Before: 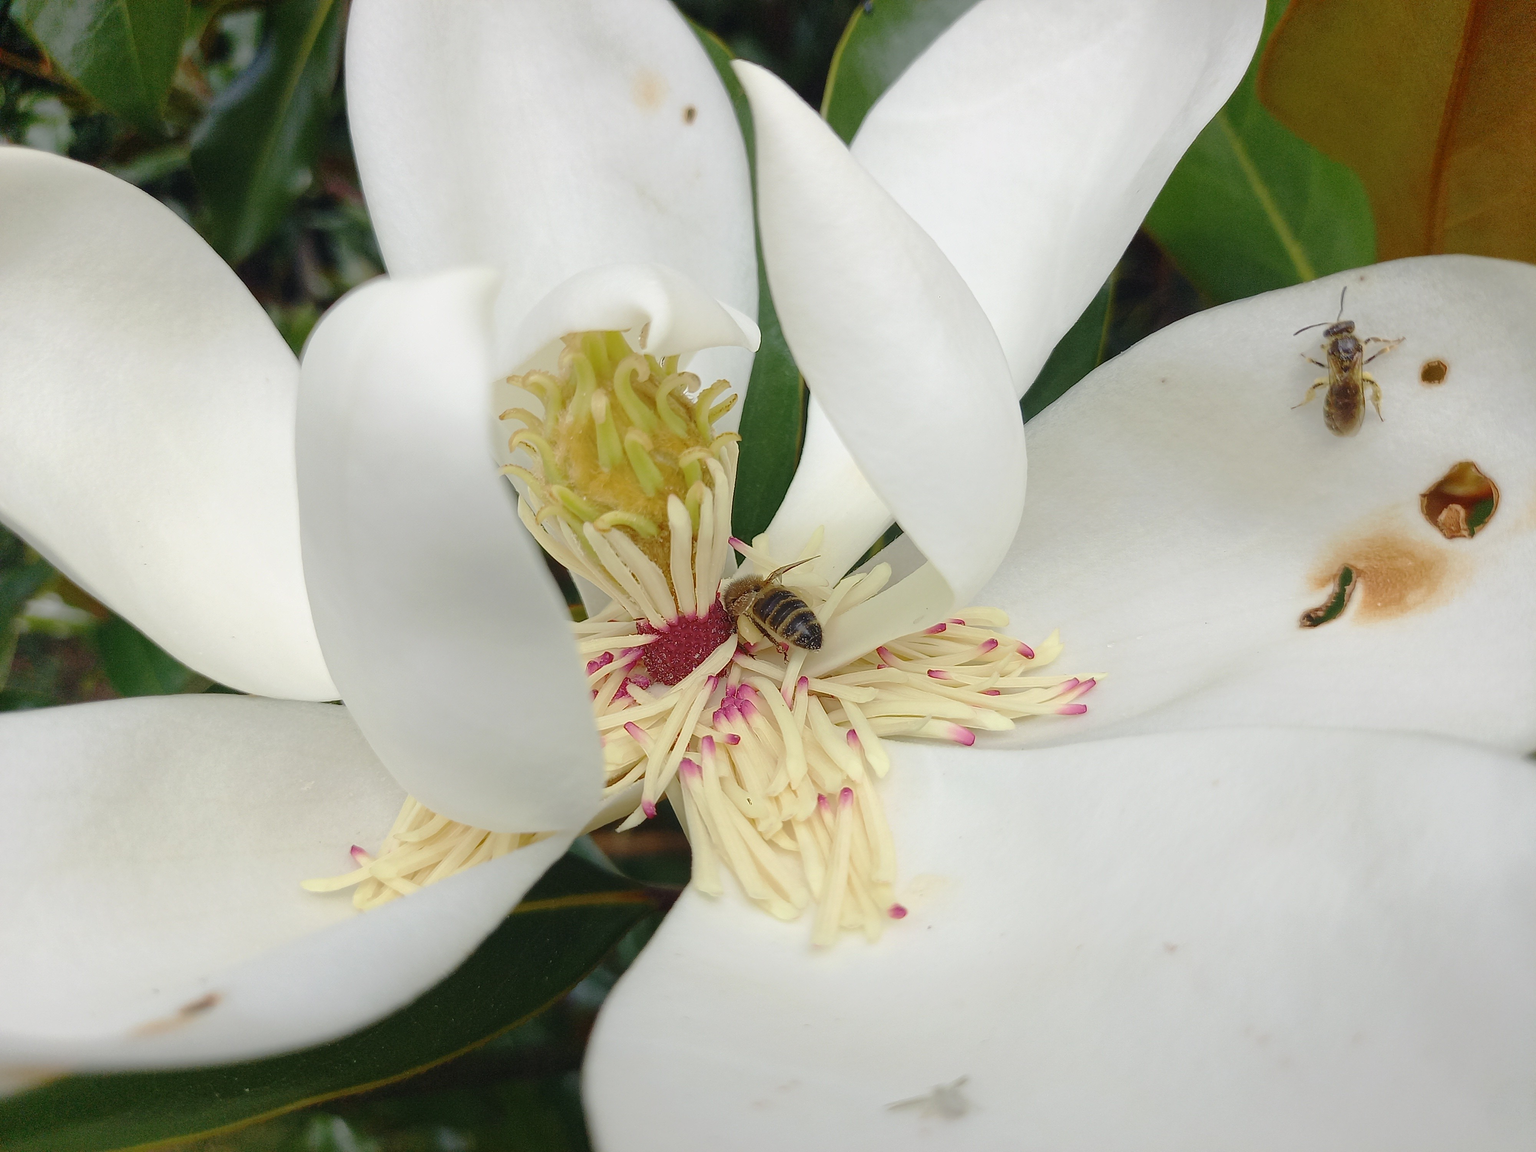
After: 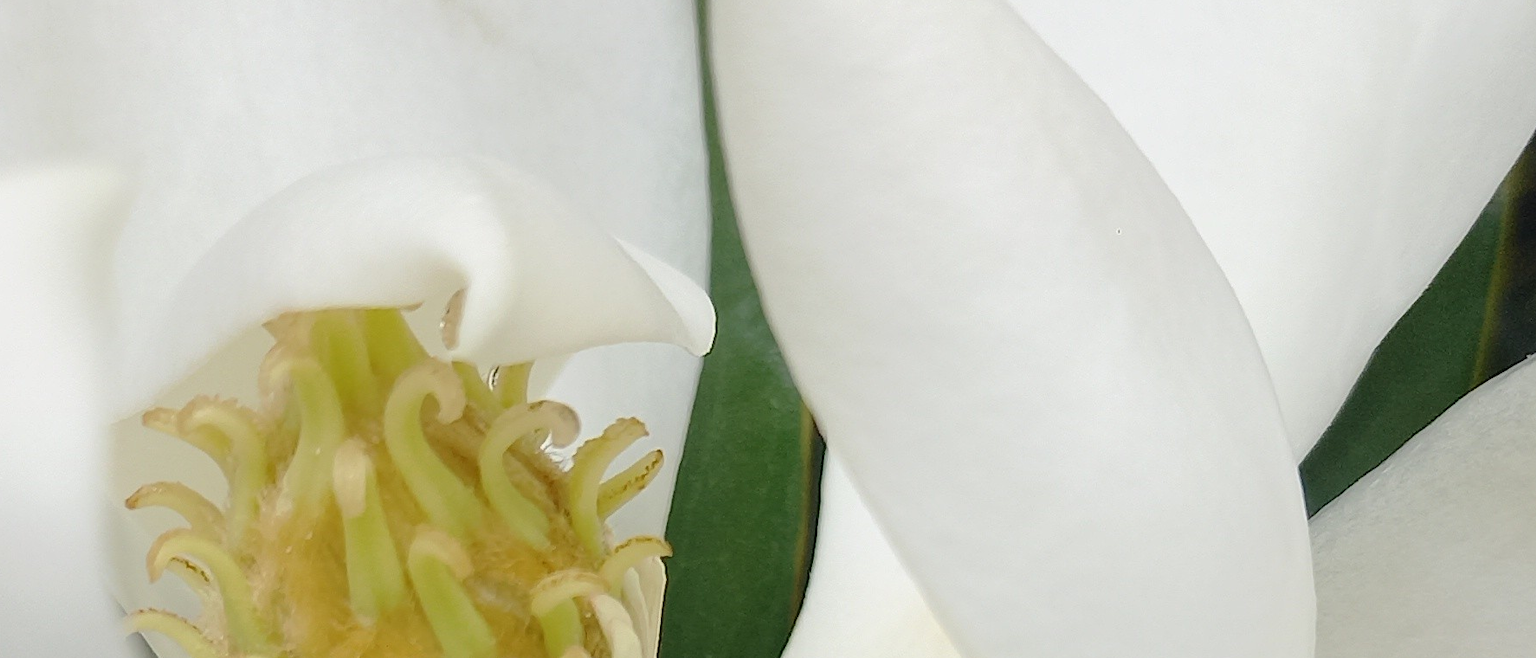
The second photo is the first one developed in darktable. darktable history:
crop: left 28.889%, top 16.88%, right 26.761%, bottom 57.74%
